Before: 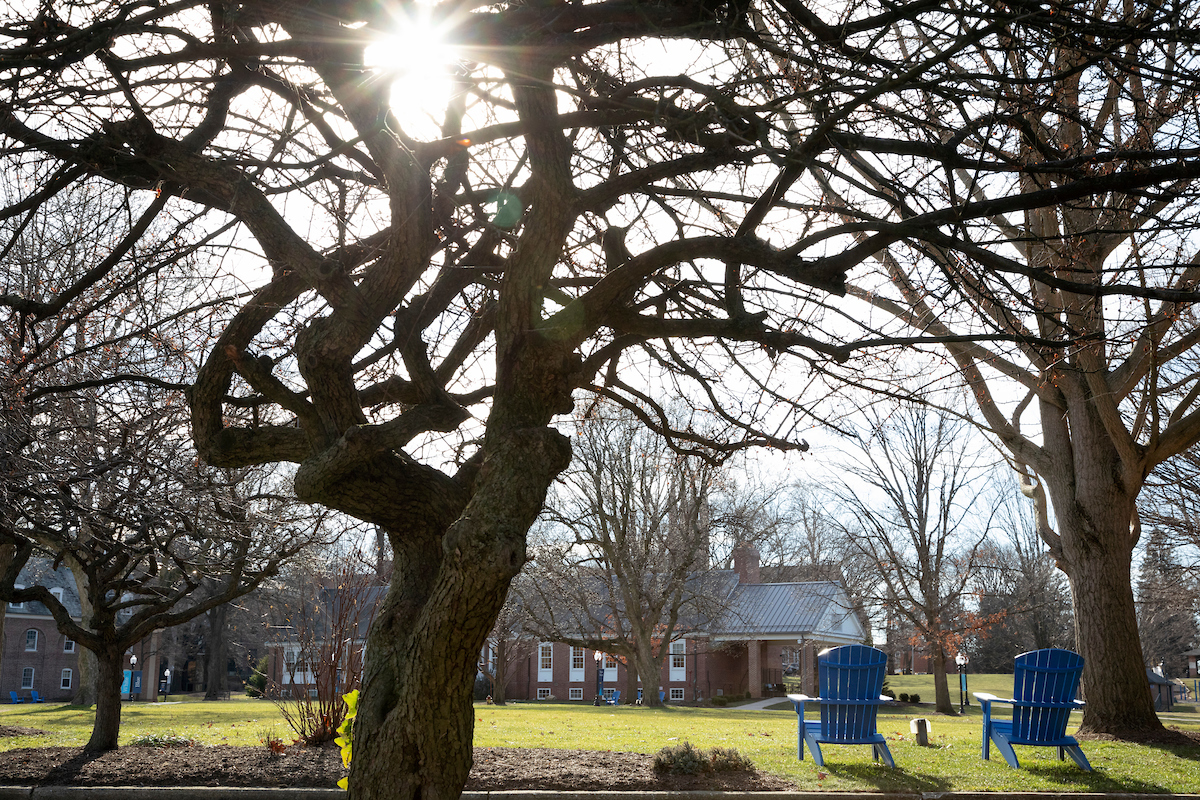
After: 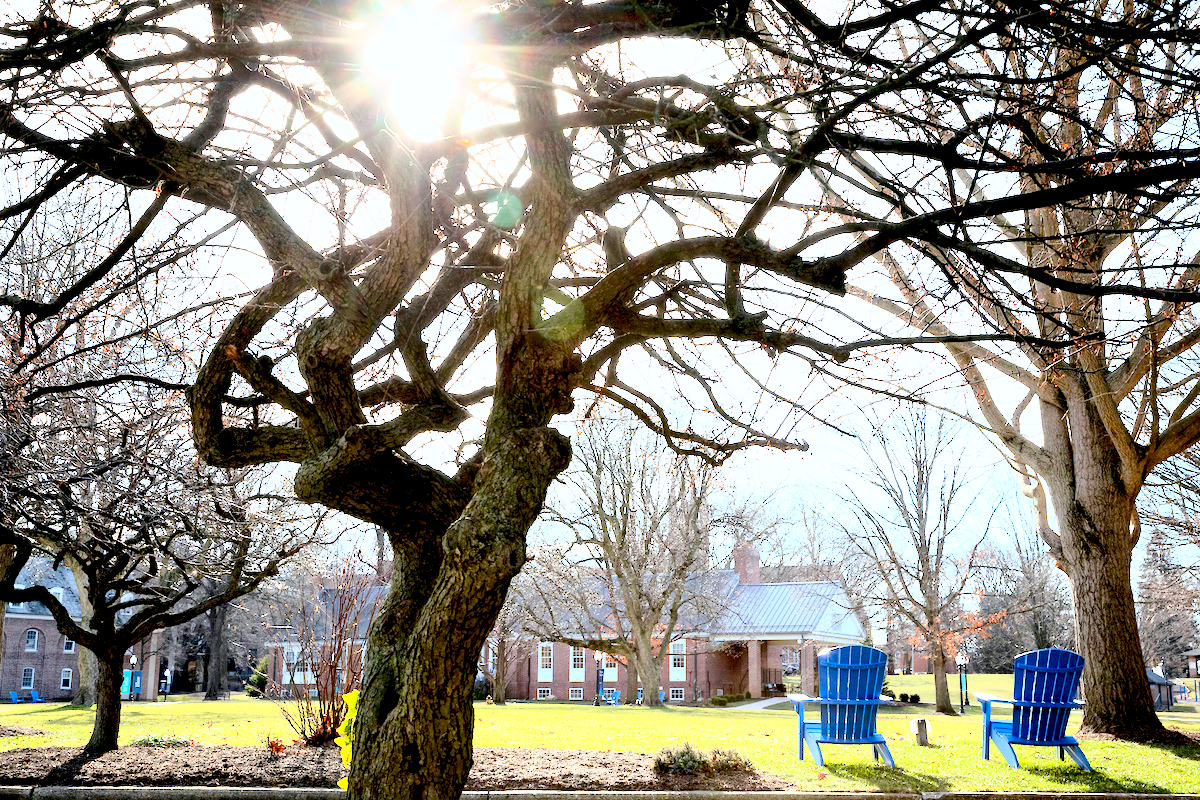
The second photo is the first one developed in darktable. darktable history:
base curve: curves: ch0 [(0, 0) (0.025, 0.046) (0.112, 0.277) (0.467, 0.74) (0.814, 0.929) (1, 0.942)]
exposure: black level correction 0.011, exposure 1.088 EV, compensate exposure bias true, compensate highlight preservation false
white balance: red 0.974, blue 1.044
